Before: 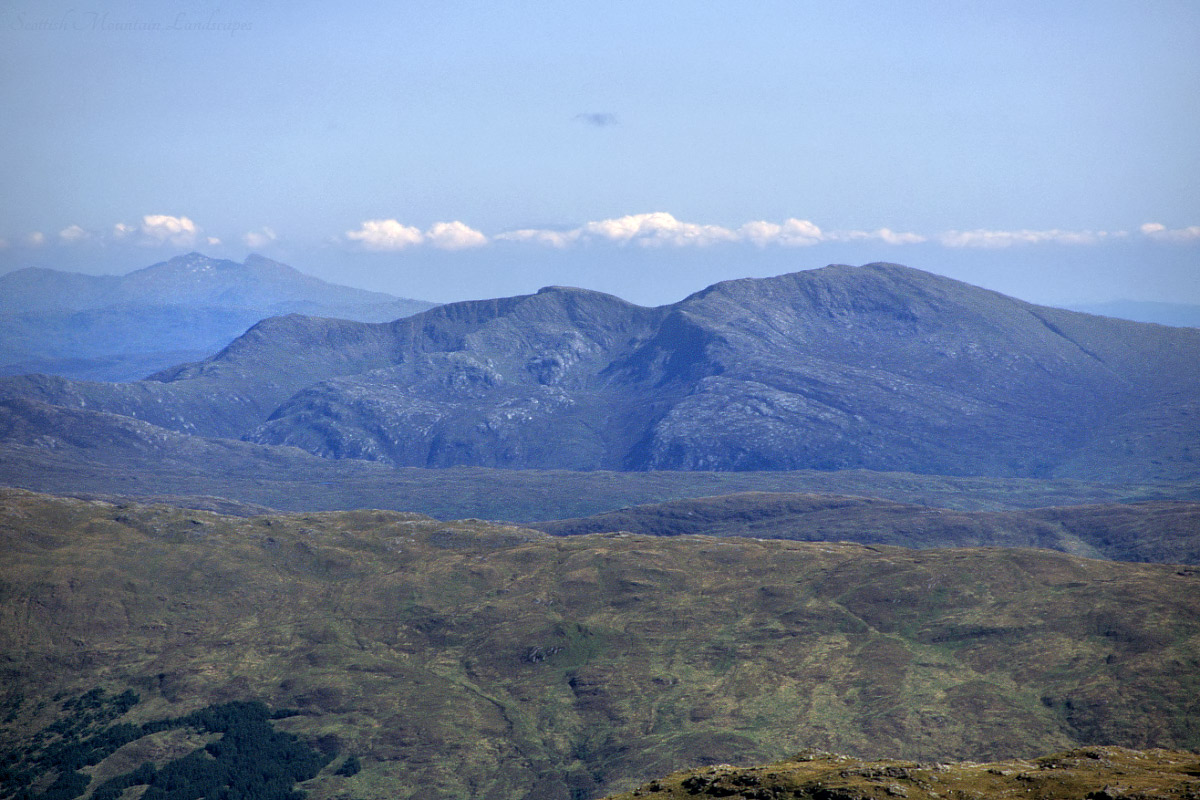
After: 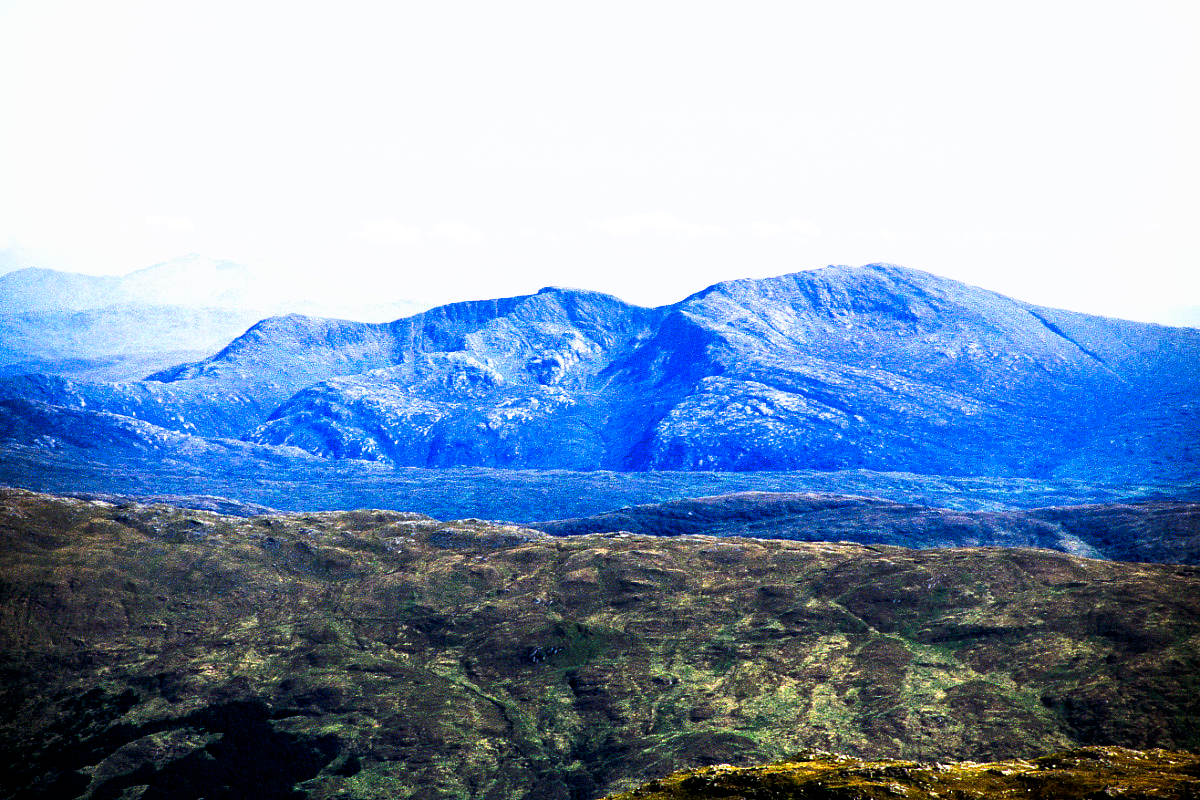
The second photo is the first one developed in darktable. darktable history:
tone equalizer: -8 EV -0.417 EV, -7 EV -0.389 EV, -6 EV -0.333 EV, -5 EV -0.222 EV, -3 EV 0.222 EV, -2 EV 0.333 EV, -1 EV 0.389 EV, +0 EV 0.417 EV, edges refinement/feathering 500, mask exposure compensation -1.57 EV, preserve details no
tone curve: curves: ch0 [(0, 0) (0.003, 0) (0.011, 0) (0.025, 0) (0.044, 0.001) (0.069, 0.003) (0.1, 0.003) (0.136, 0.006) (0.177, 0.014) (0.224, 0.056) (0.277, 0.128) (0.335, 0.218) (0.399, 0.346) (0.468, 0.512) (0.543, 0.713) (0.623, 0.898) (0.709, 0.987) (0.801, 0.99) (0.898, 0.99) (1, 1)], preserve colors none
